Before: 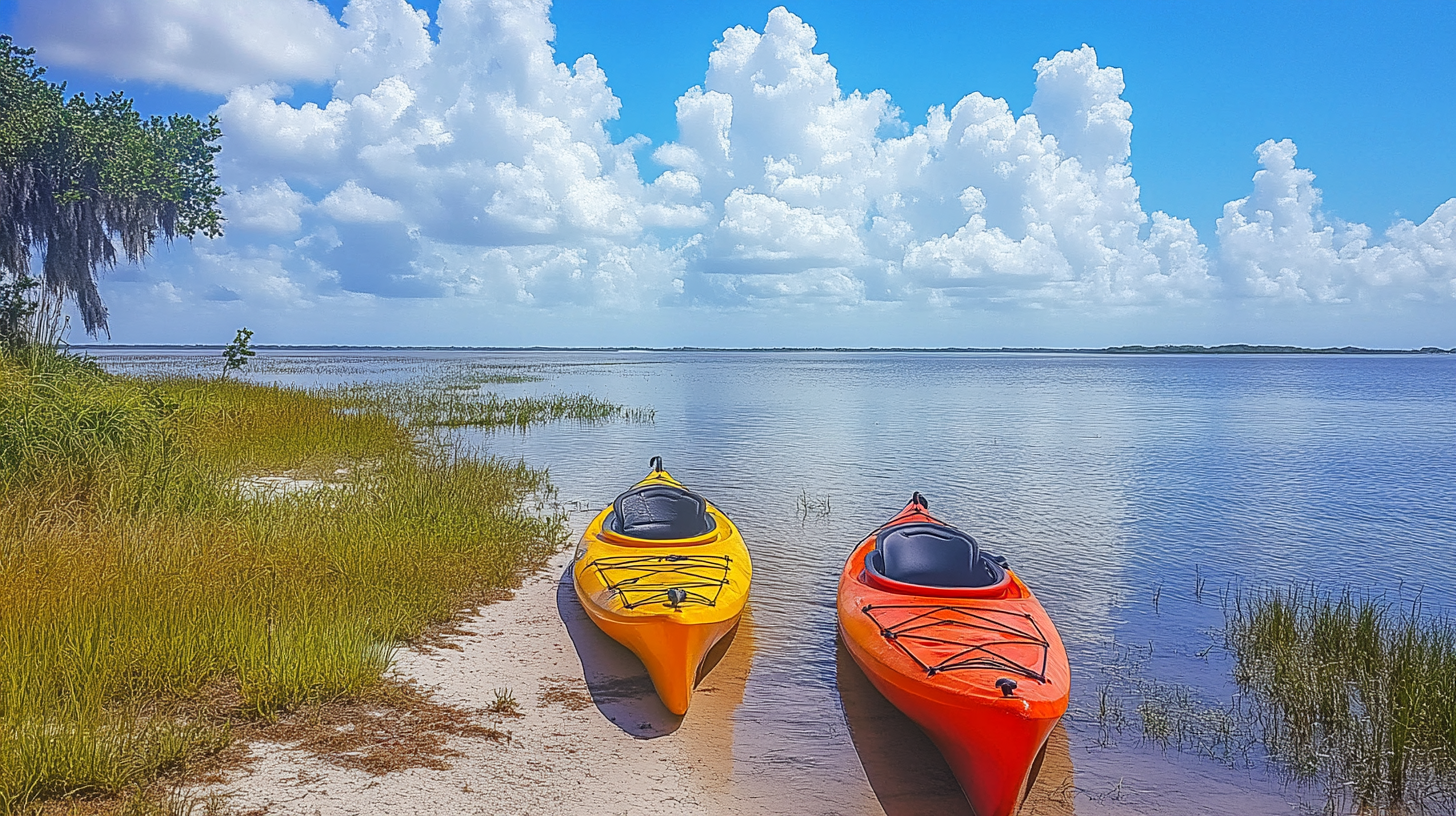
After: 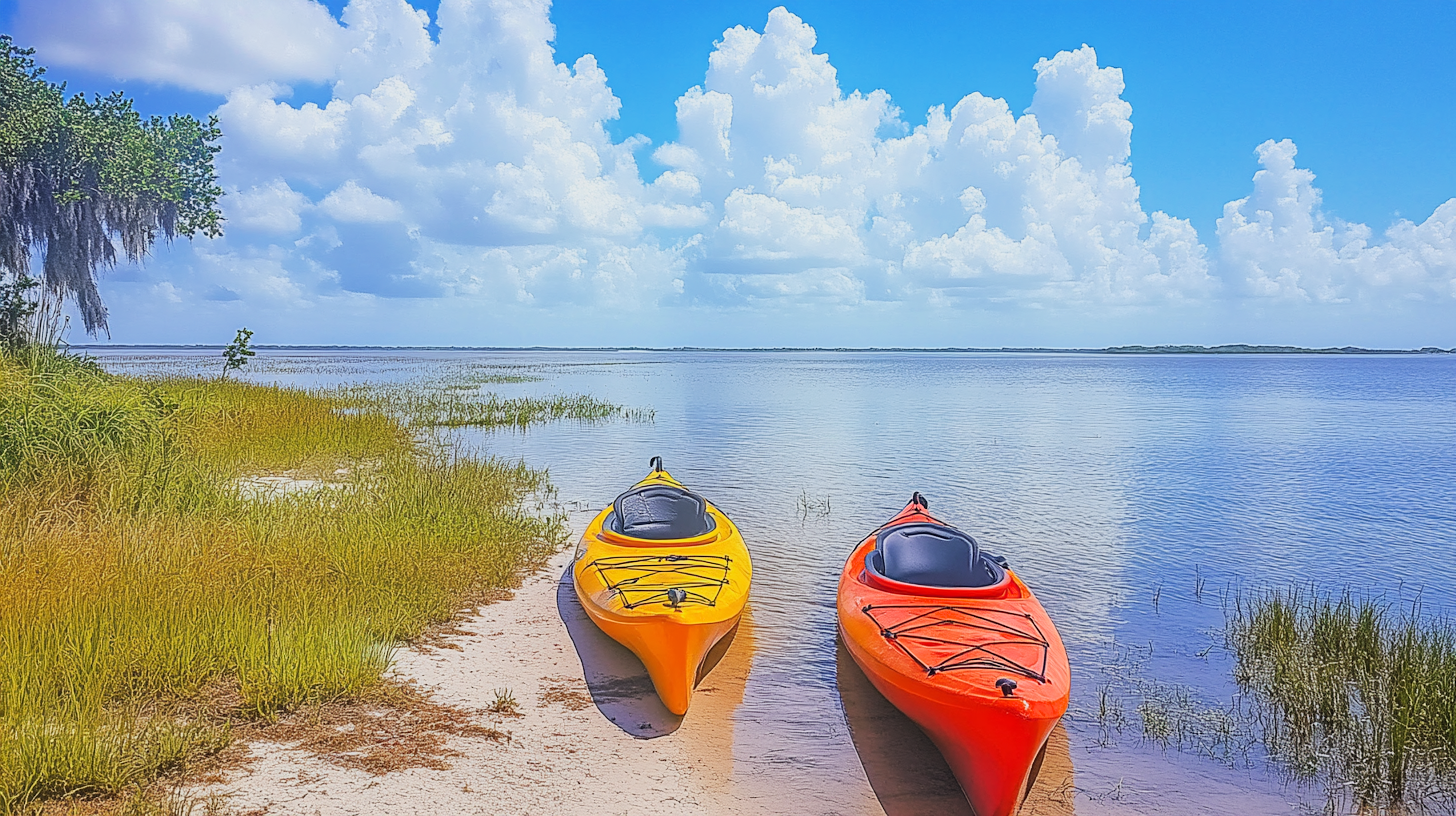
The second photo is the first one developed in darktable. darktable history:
exposure: black level correction 0, exposure 0.702 EV, compensate exposure bias true, compensate highlight preservation false
filmic rgb: black relative exposure -7.65 EV, white relative exposure 4.56 EV, hardness 3.61, color science v6 (2022)
